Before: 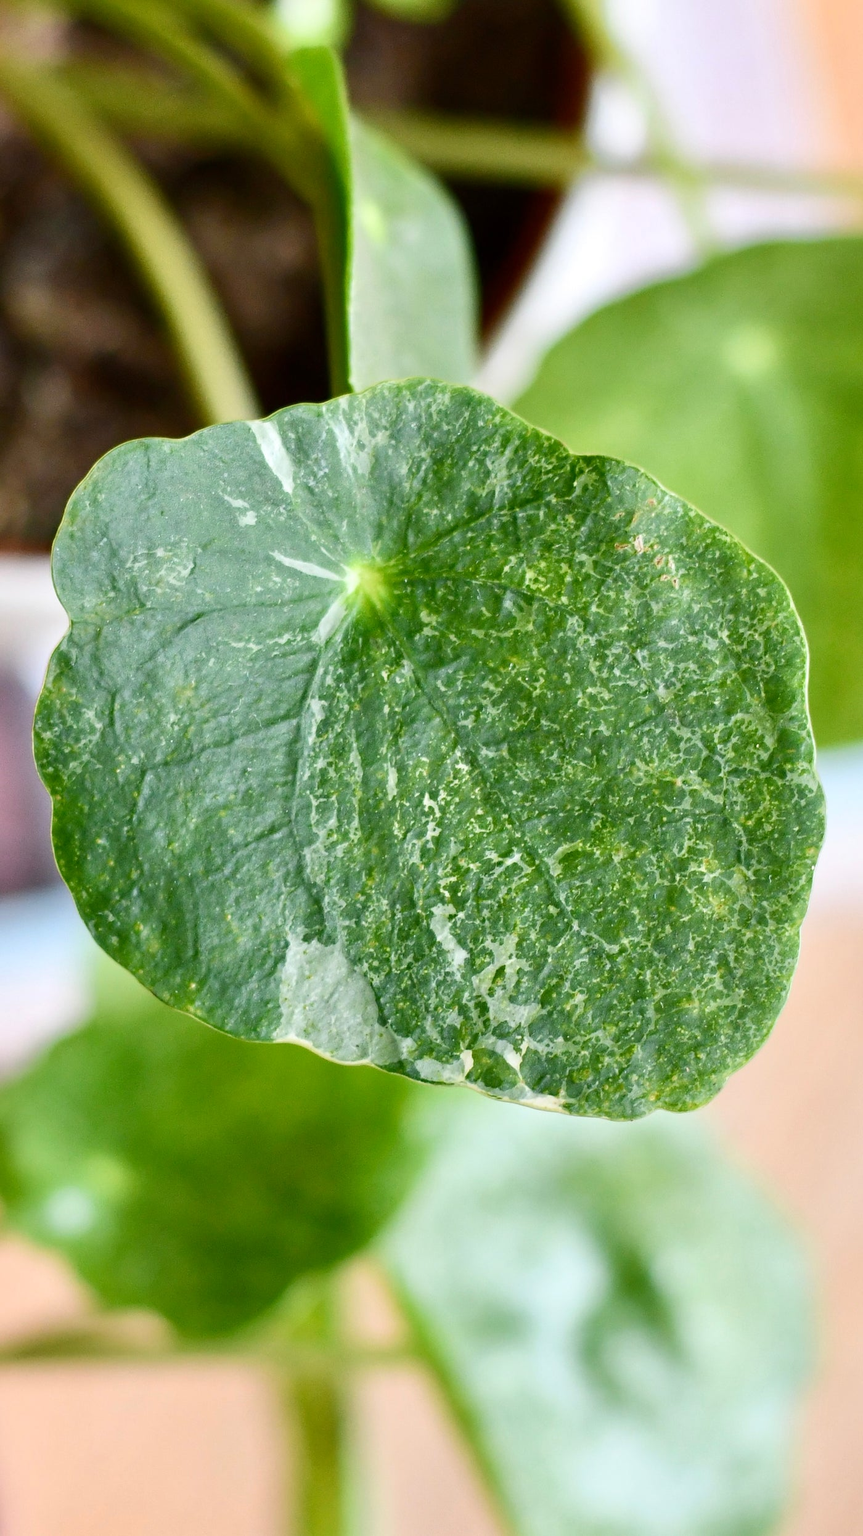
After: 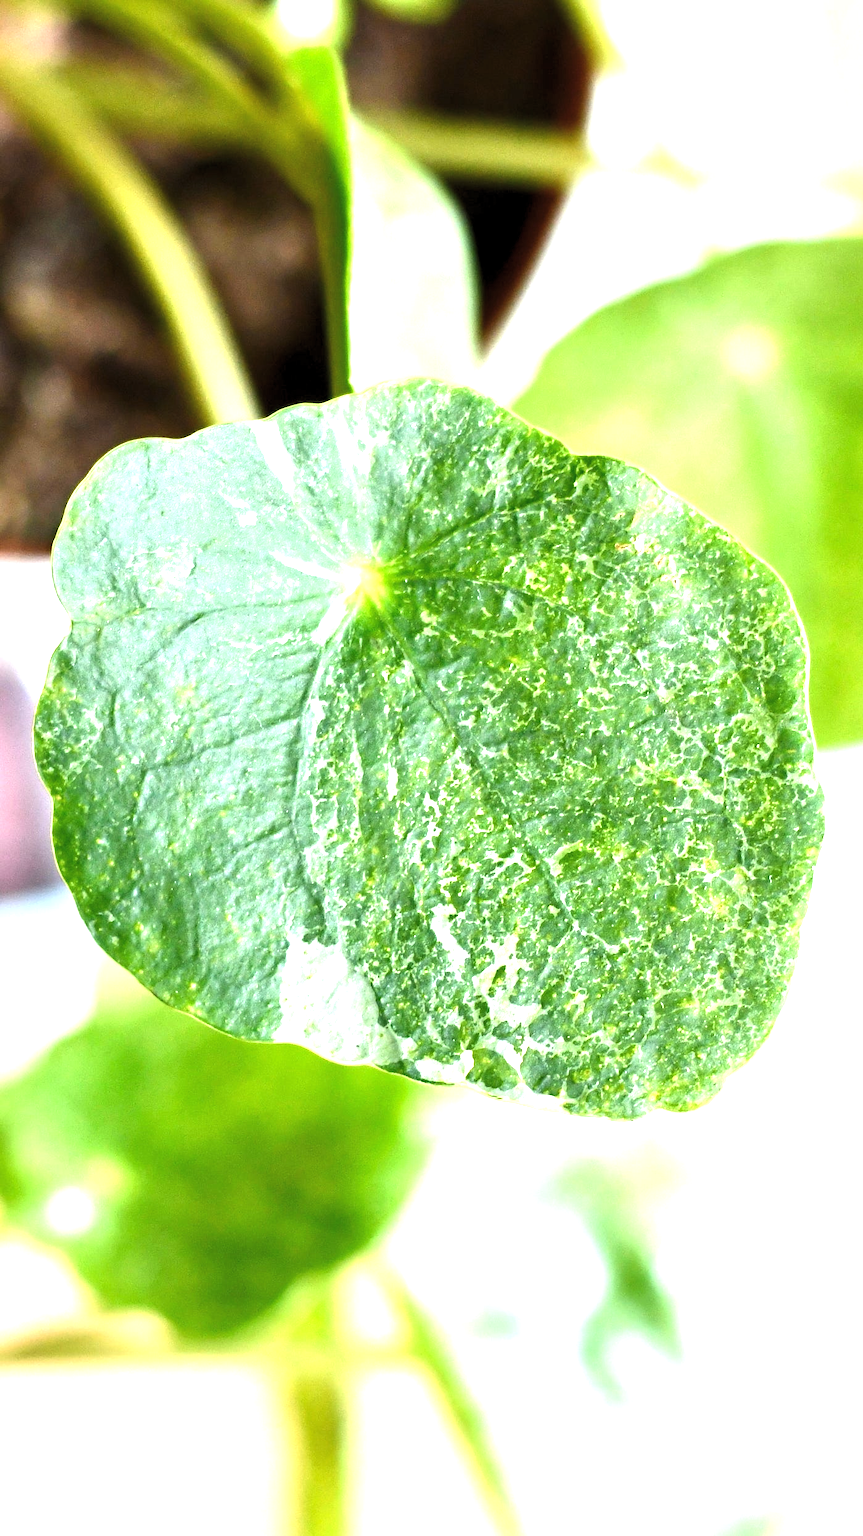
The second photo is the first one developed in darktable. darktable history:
levels: white 99.94%, levels [0.062, 0.494, 0.925]
exposure: black level correction -0.002, exposure 1.112 EV, compensate highlight preservation false
